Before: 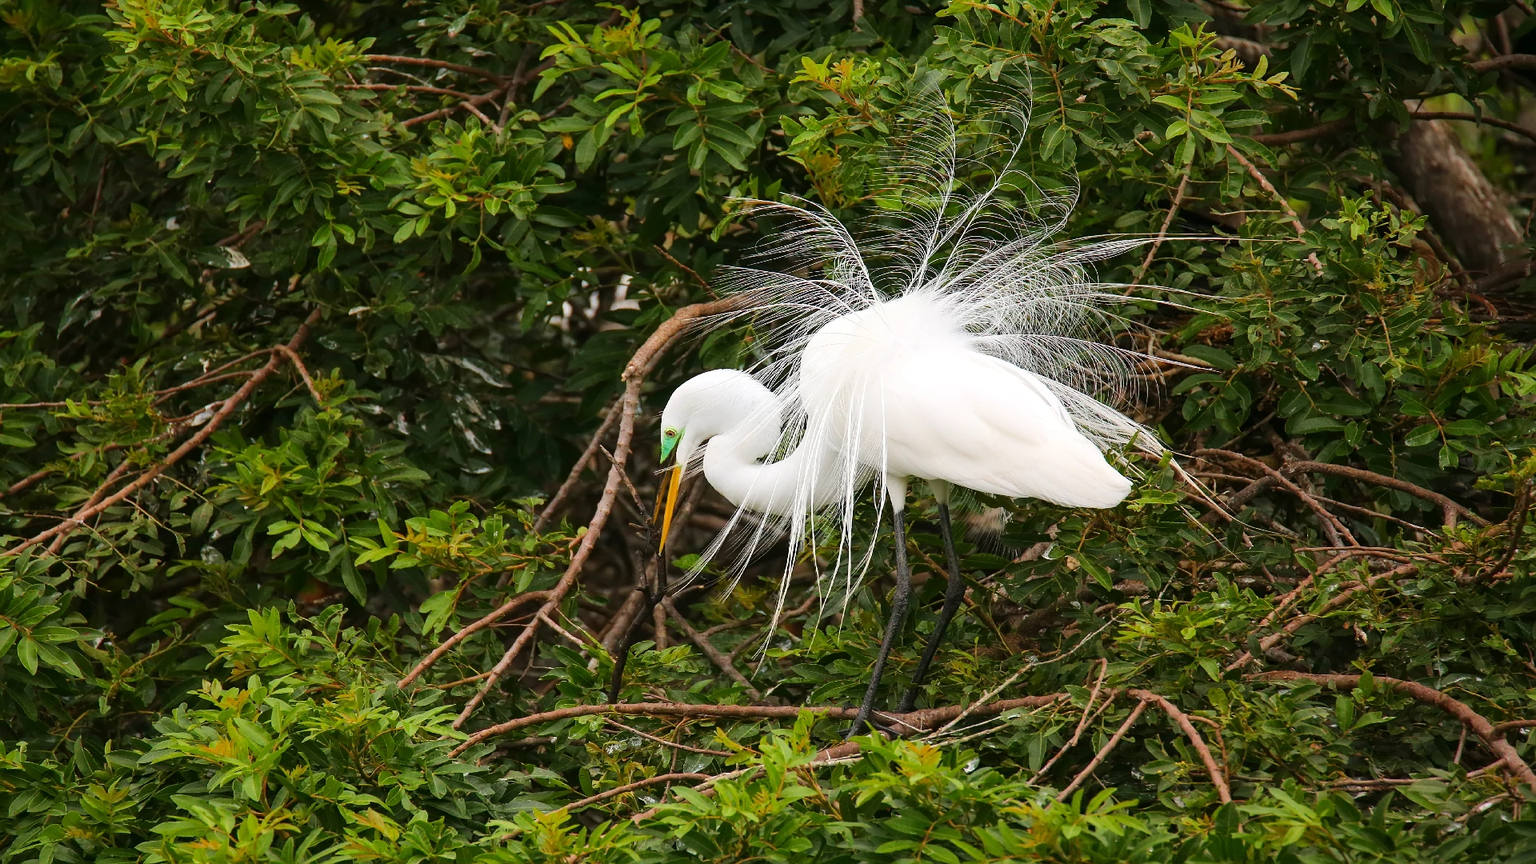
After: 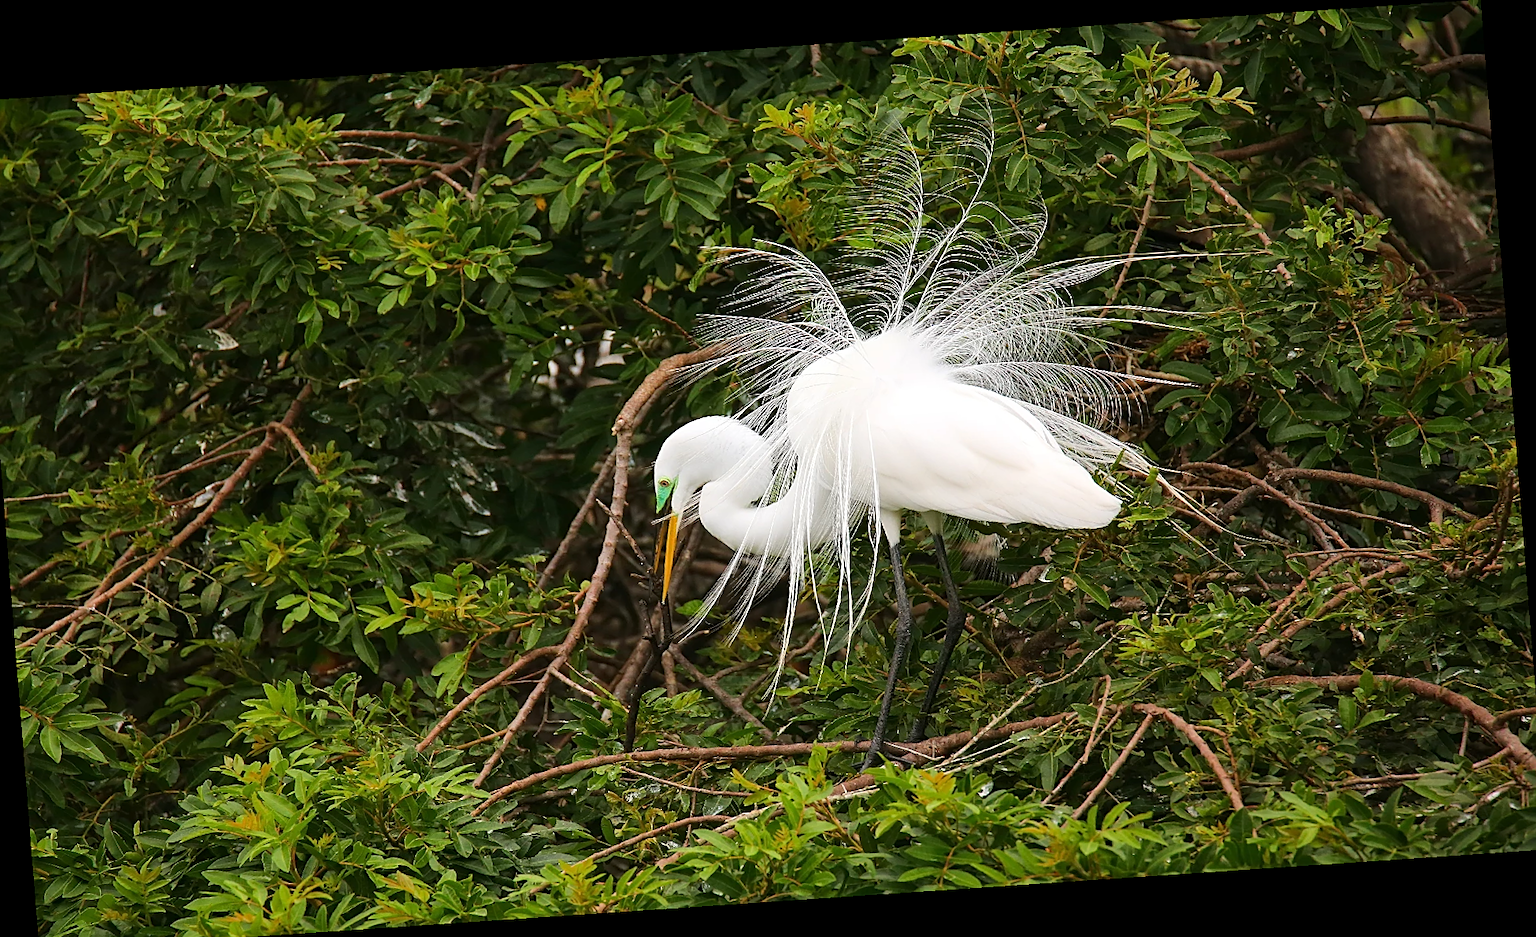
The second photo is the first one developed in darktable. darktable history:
rotate and perspective: rotation -4.2°, shear 0.006, automatic cropping off
sharpen: on, module defaults
crop and rotate: left 1.774%, right 0.633%, bottom 1.28%
